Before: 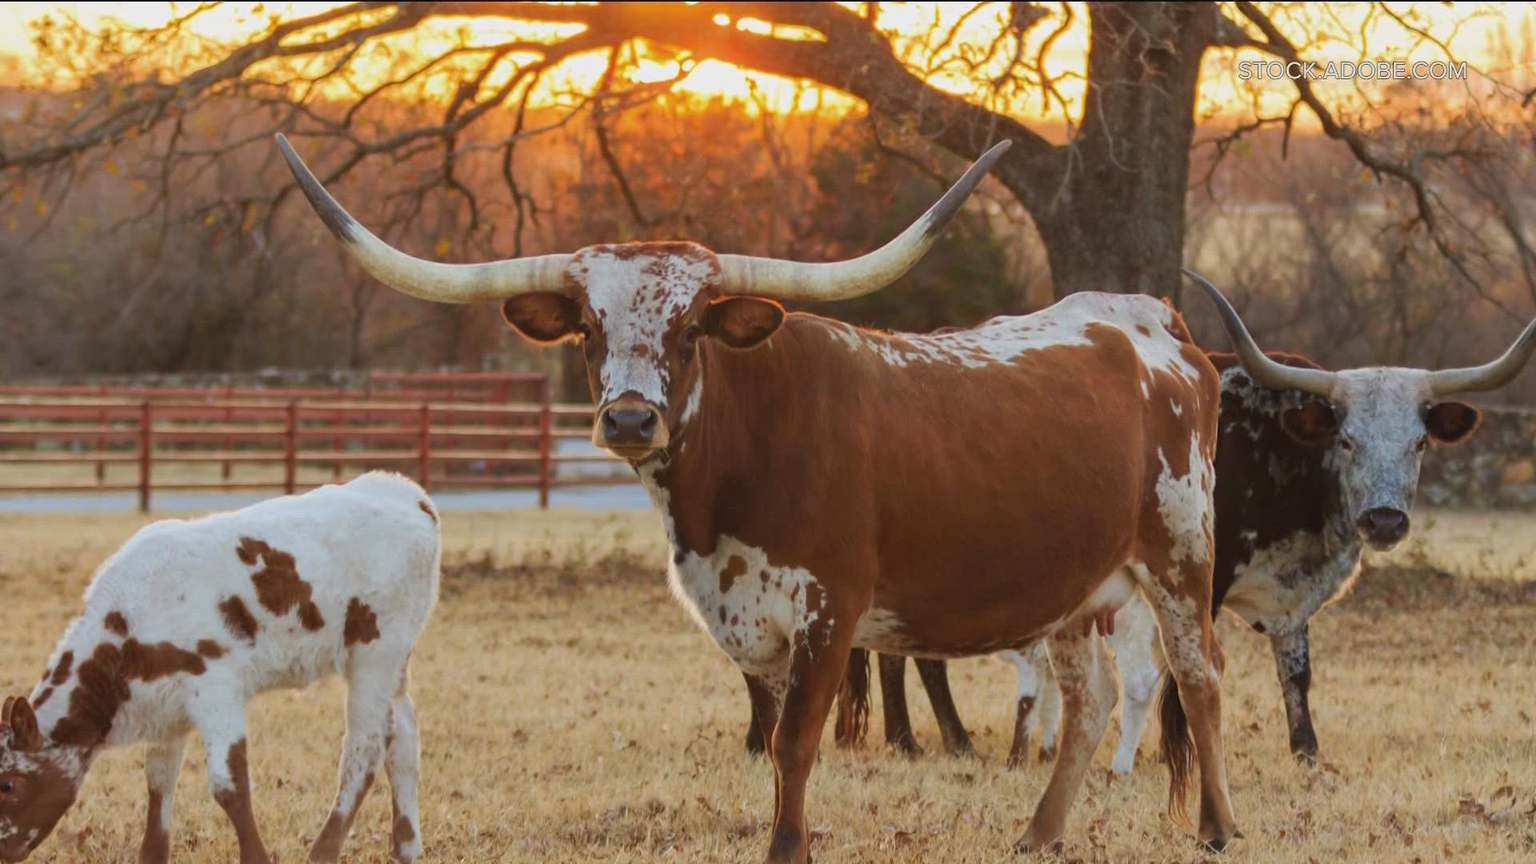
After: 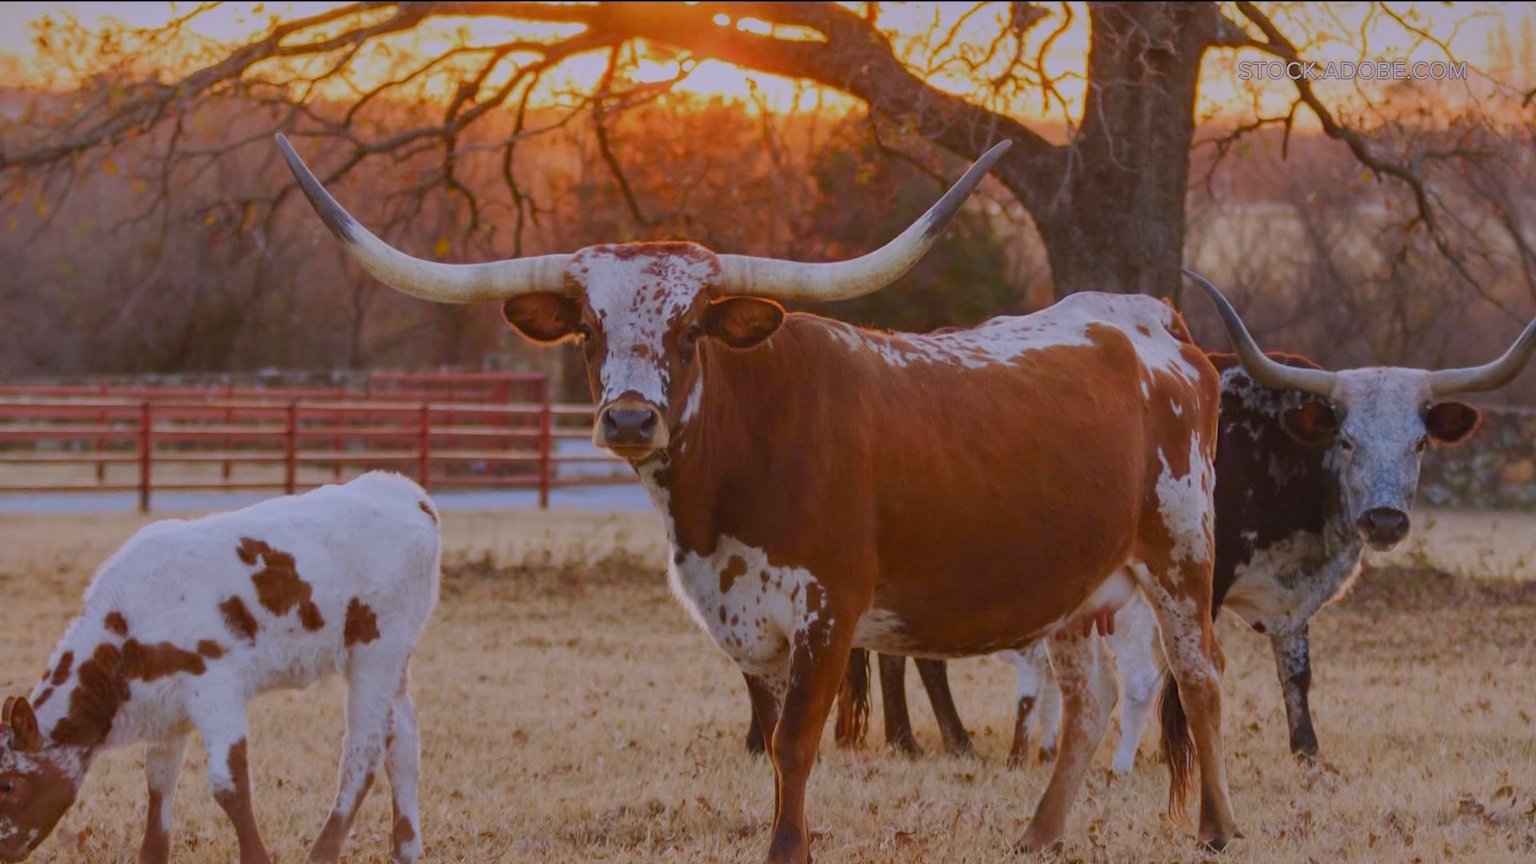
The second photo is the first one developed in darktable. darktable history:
exposure: exposure -0.582 EV, compensate highlight preservation false
shadows and highlights: shadows 25, highlights -70
color balance rgb: shadows lift › chroma 1%, shadows lift › hue 113°, highlights gain › chroma 0.2%, highlights gain › hue 333°, perceptual saturation grading › global saturation 20%, perceptual saturation grading › highlights -50%, perceptual saturation grading › shadows 25%, contrast -10%
white balance: red 1.042, blue 1.17
